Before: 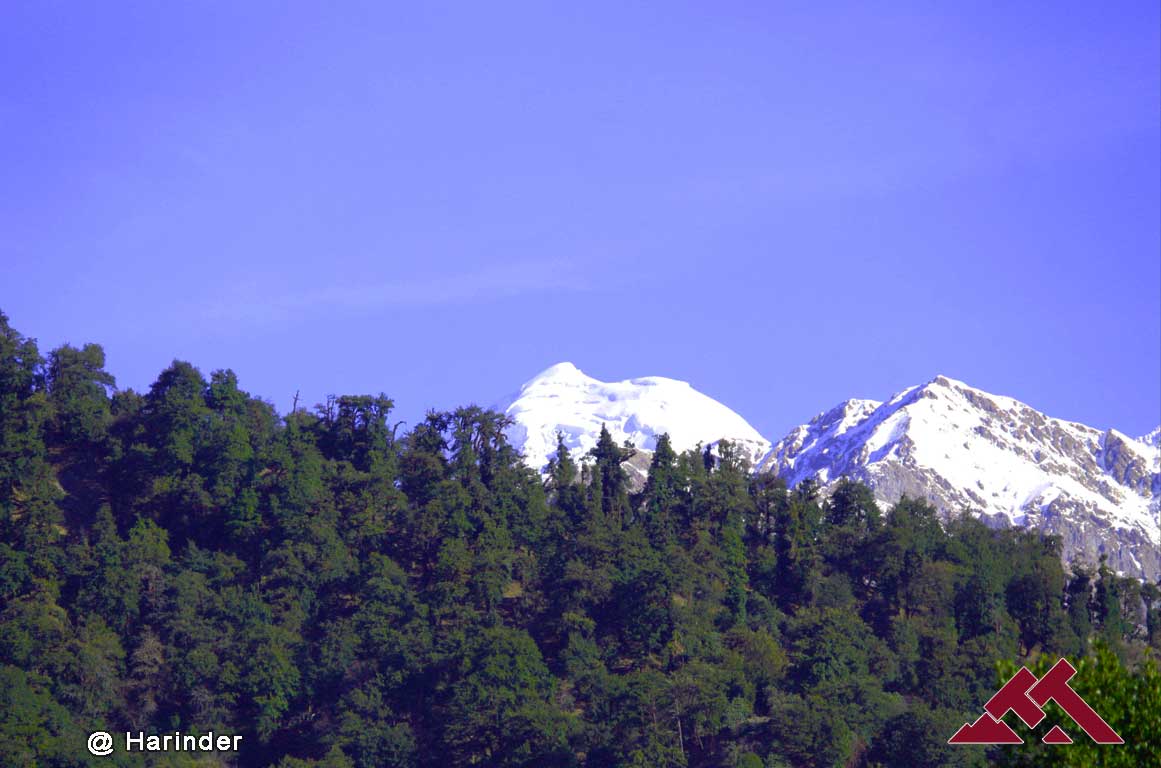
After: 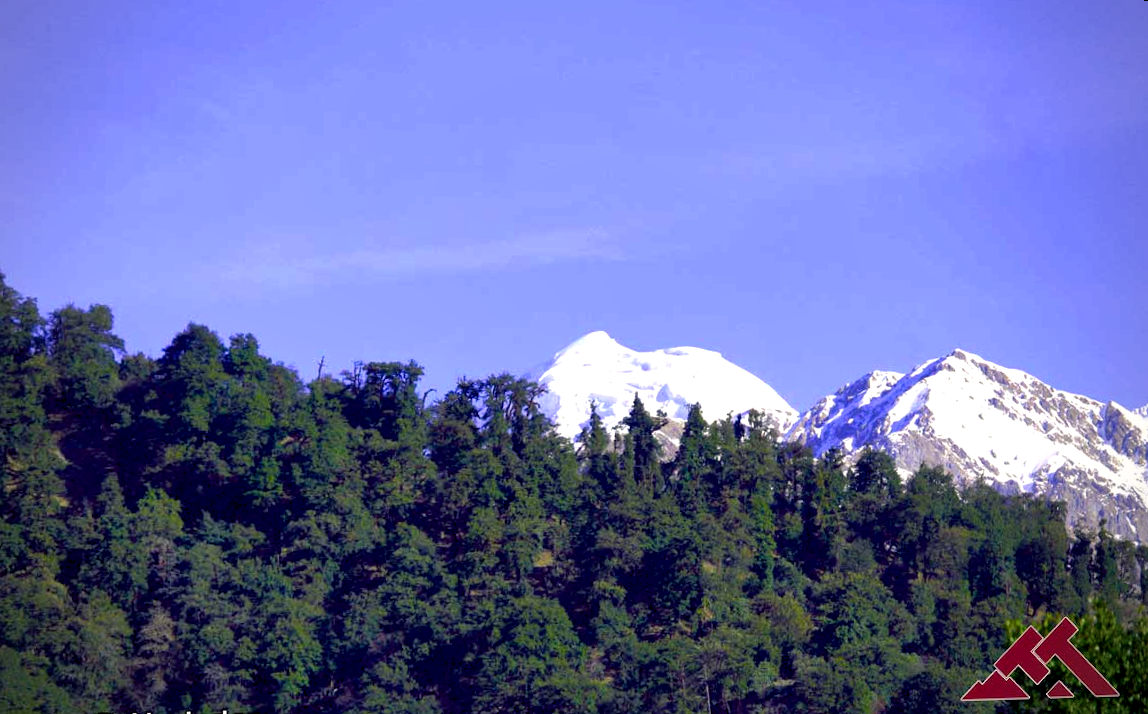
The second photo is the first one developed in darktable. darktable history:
color balance rgb: shadows lift › chroma 2%, shadows lift › hue 217.2°, power › hue 60°, highlights gain › chroma 1%, highlights gain › hue 69.6°, global offset › luminance -0.5%, perceptual saturation grading › global saturation 15%, global vibrance 15%
rotate and perspective: rotation 0.679°, lens shift (horizontal) 0.136, crop left 0.009, crop right 0.991, crop top 0.078, crop bottom 0.95
exposure: exposure 0.131 EV, compensate highlight preservation false
vignetting: fall-off radius 60.92%
local contrast: mode bilateral grid, contrast 100, coarseness 100, detail 165%, midtone range 0.2
tone equalizer: on, module defaults
